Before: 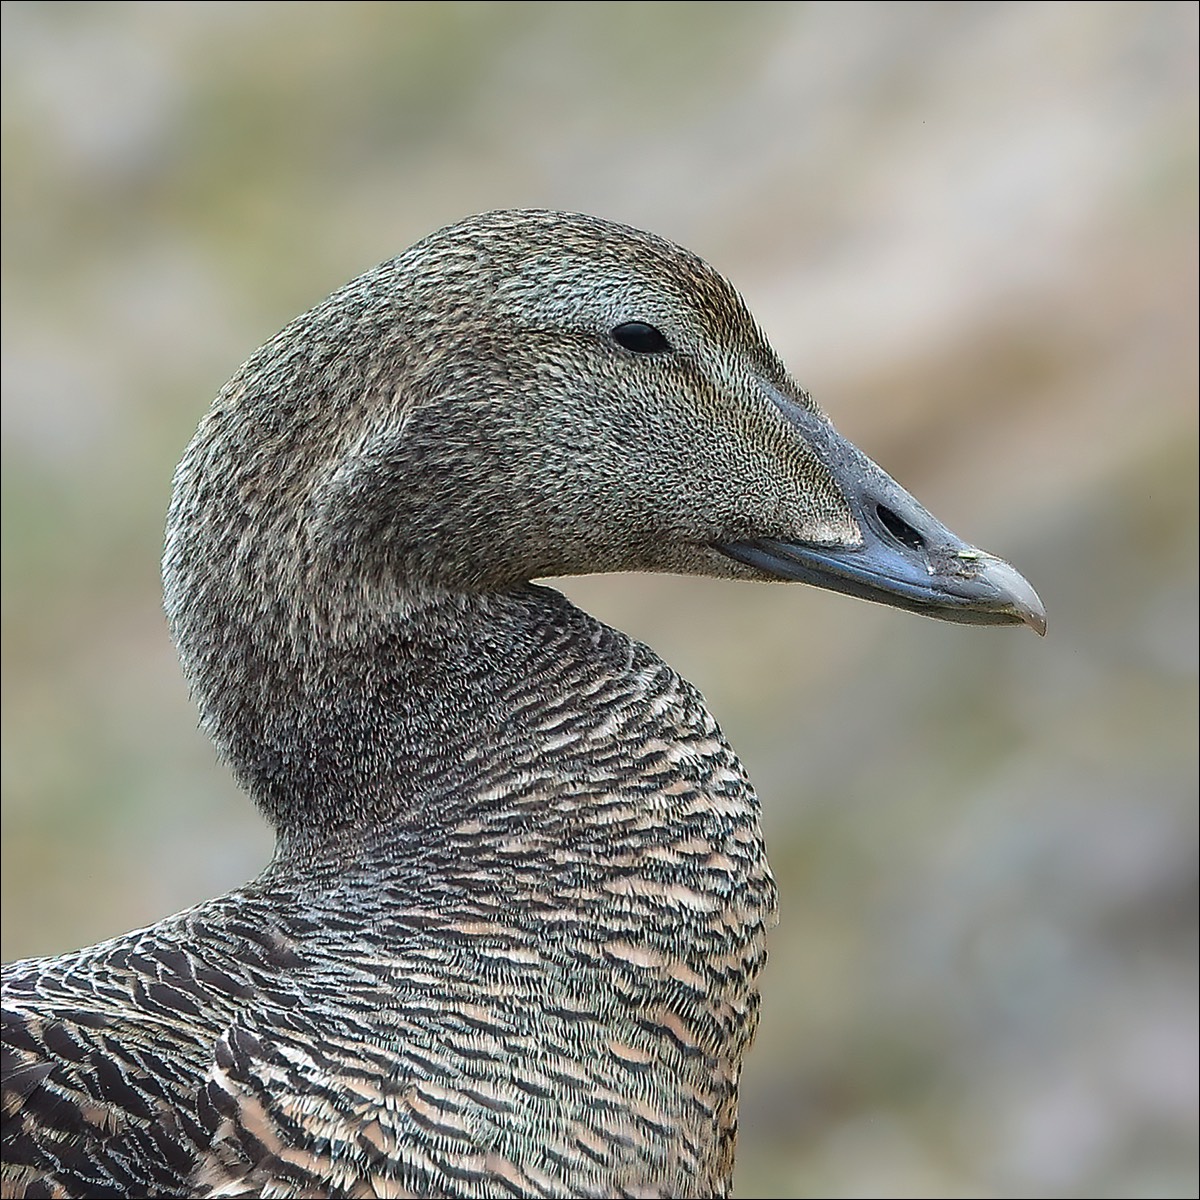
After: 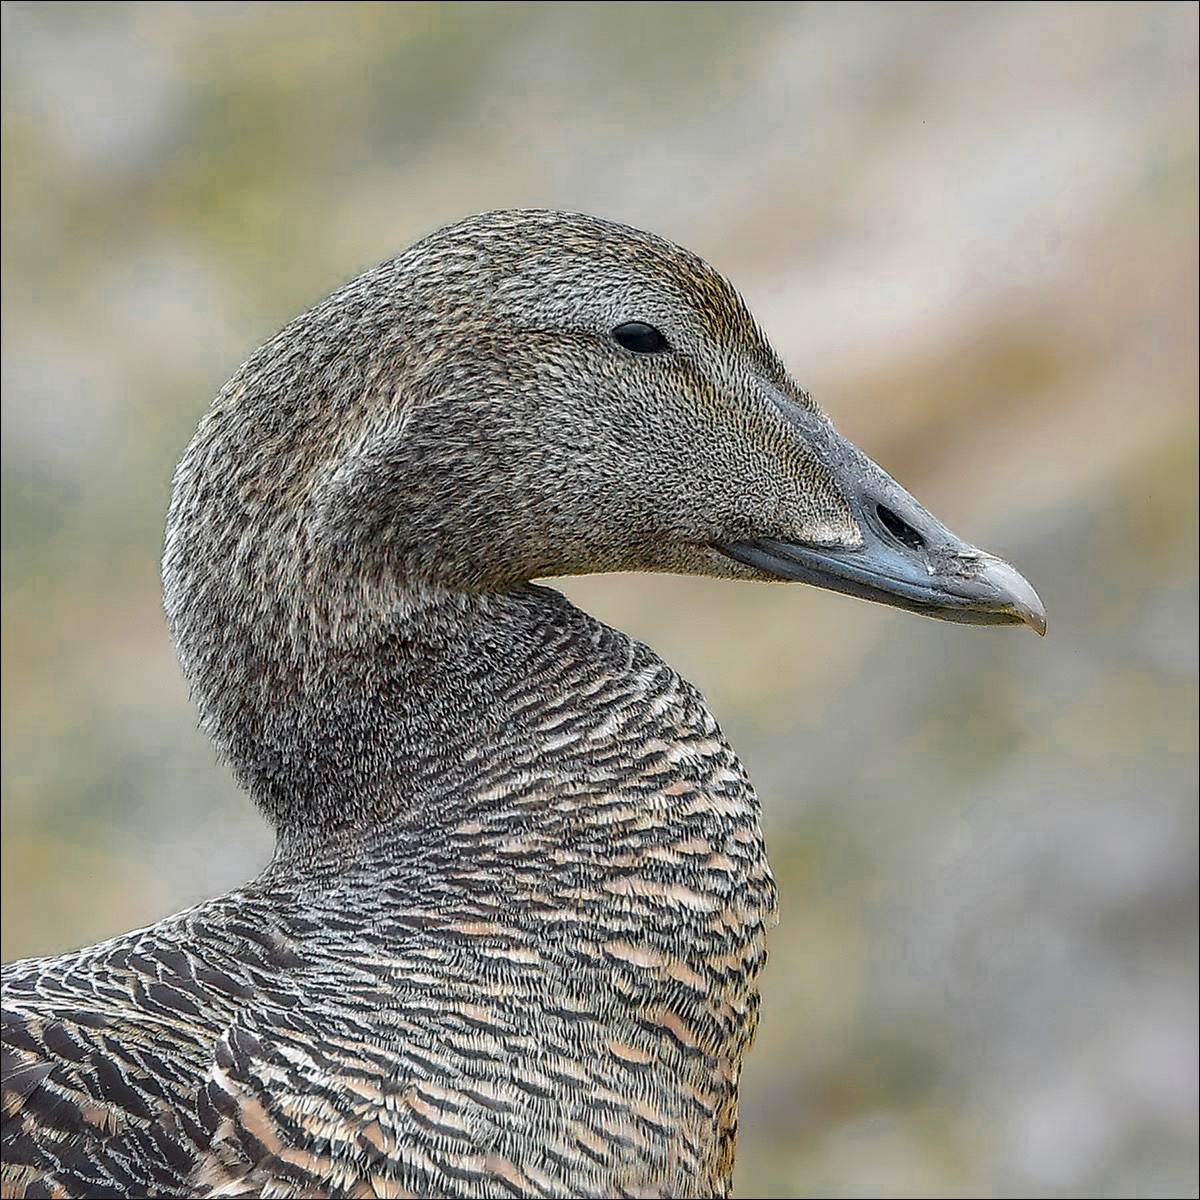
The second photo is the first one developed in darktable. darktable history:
local contrast: detail 130%
color balance rgb: linear chroma grading › global chroma 15%, perceptual saturation grading › global saturation 30%
color zones: curves: ch0 [(0.035, 0.242) (0.25, 0.5) (0.384, 0.214) (0.488, 0.255) (0.75, 0.5)]; ch1 [(0.063, 0.379) (0.25, 0.5) (0.354, 0.201) (0.489, 0.085) (0.729, 0.271)]; ch2 [(0.25, 0.5) (0.38, 0.517) (0.442, 0.51) (0.735, 0.456)]
